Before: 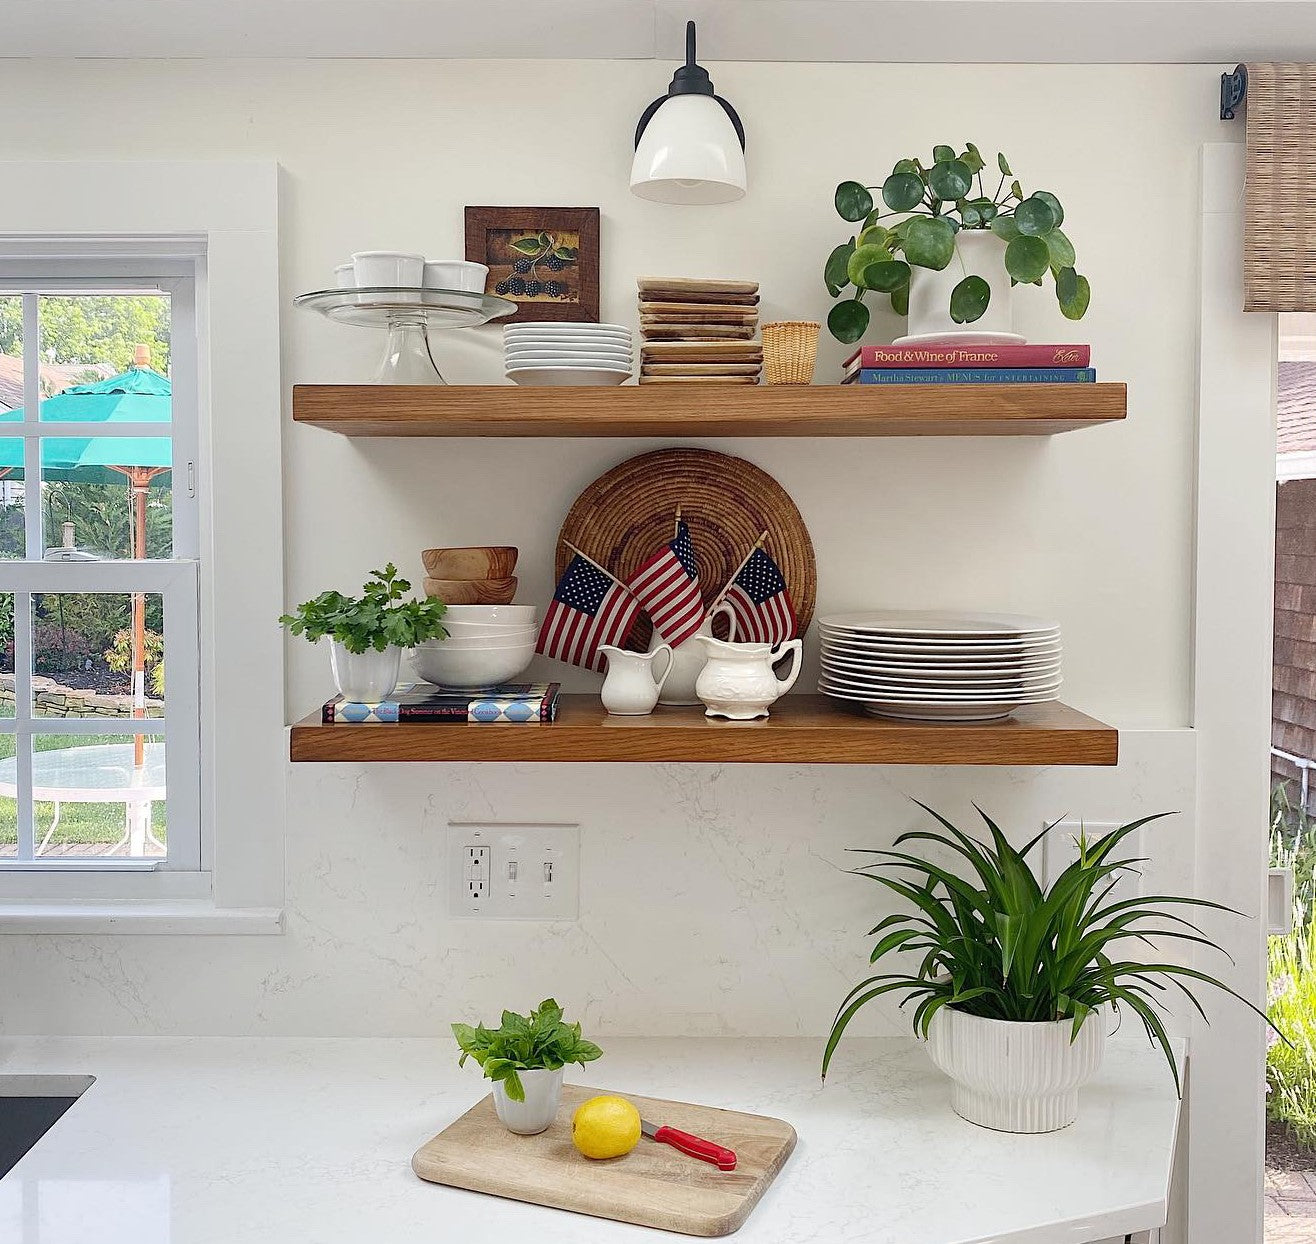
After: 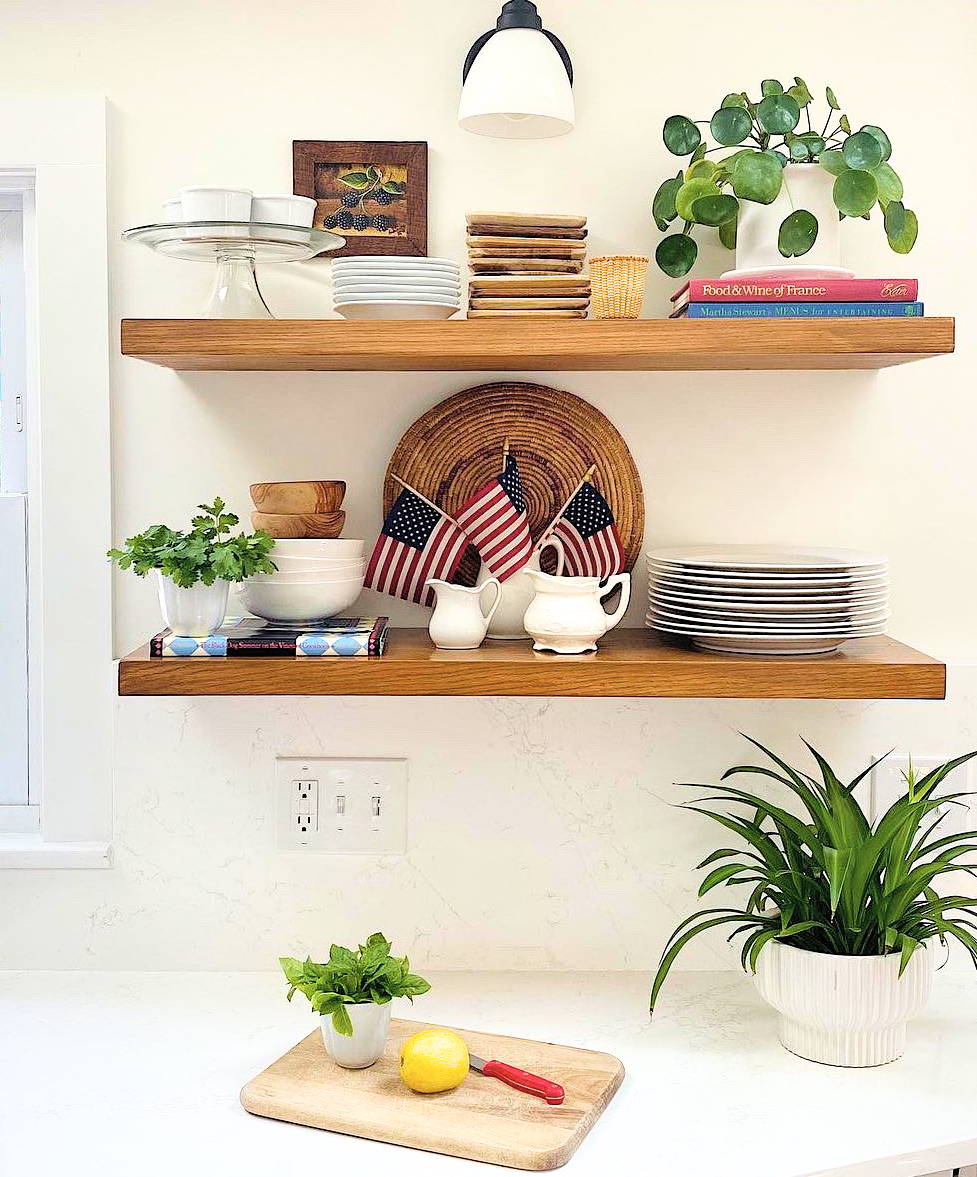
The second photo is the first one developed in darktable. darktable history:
contrast brightness saturation: contrast 0.136, brightness 0.218
velvia: on, module defaults
crop and rotate: left 13.119%, top 5.338%, right 12.571%
filmic rgb: black relative exposure -8.25 EV, white relative exposure 2.2 EV, target white luminance 99.868%, hardness 7.1, latitude 75.1%, contrast 1.323, highlights saturation mix -2.44%, shadows ↔ highlights balance 30.1%
tone equalizer: -7 EV 0.152 EV, -6 EV 0.577 EV, -5 EV 1.18 EV, -4 EV 1.33 EV, -3 EV 1.18 EV, -2 EV 0.6 EV, -1 EV 0.147 EV, smoothing diameter 24.79%, edges refinement/feathering 14.36, preserve details guided filter
color balance rgb: perceptual saturation grading › global saturation 25.65%, global vibrance 9.428%
